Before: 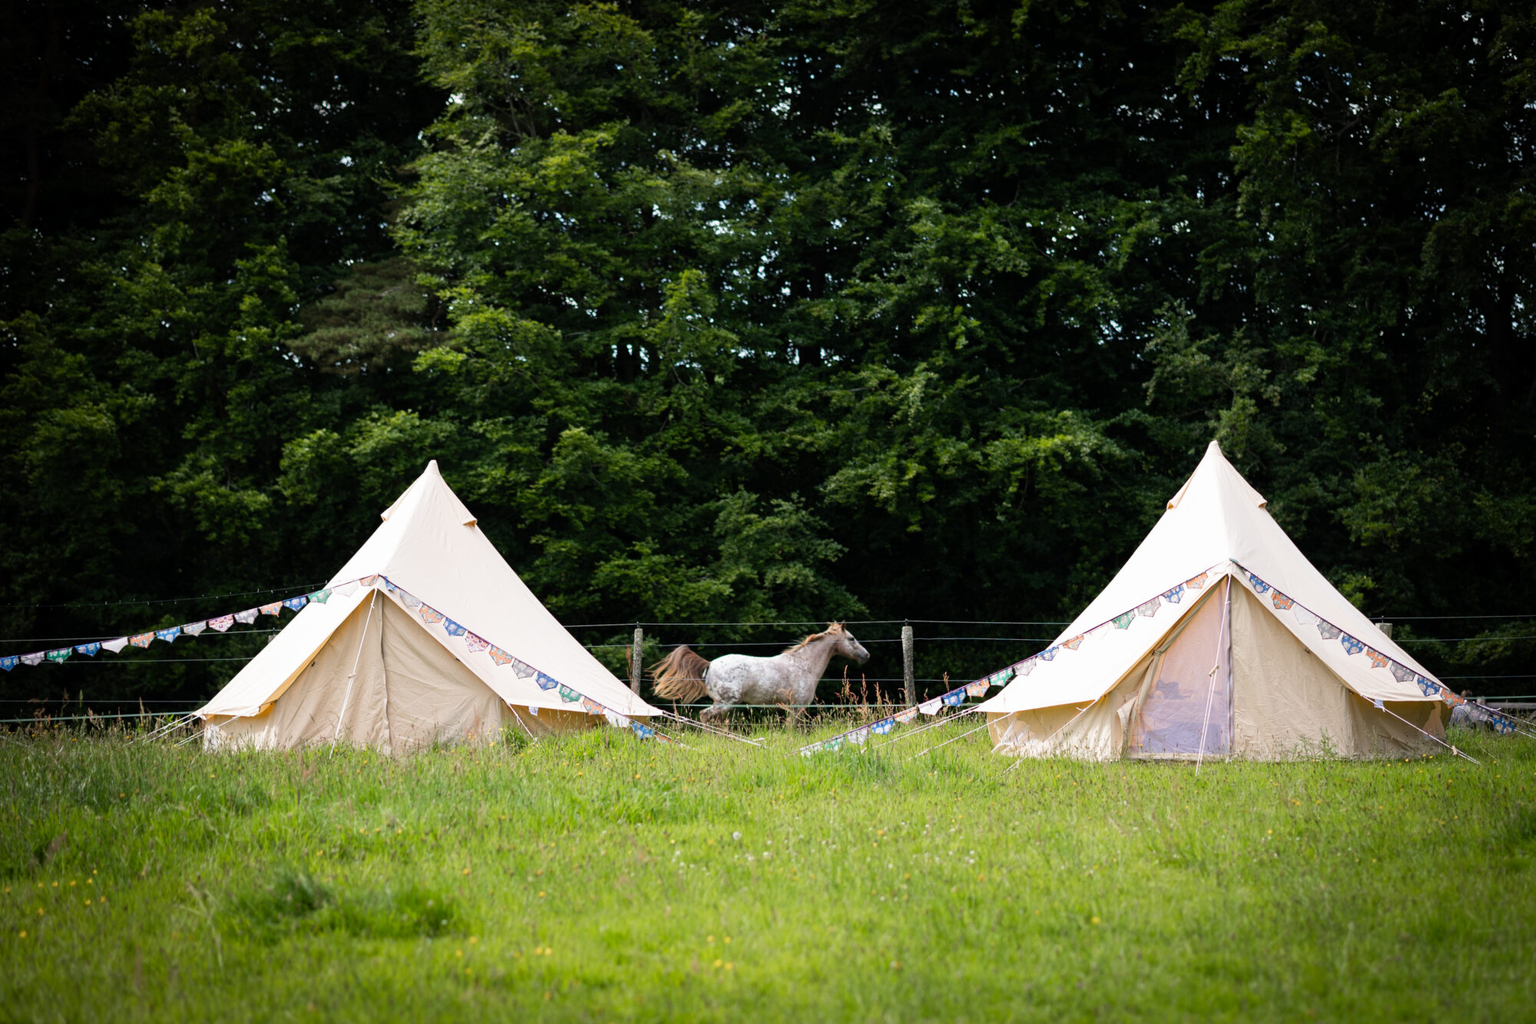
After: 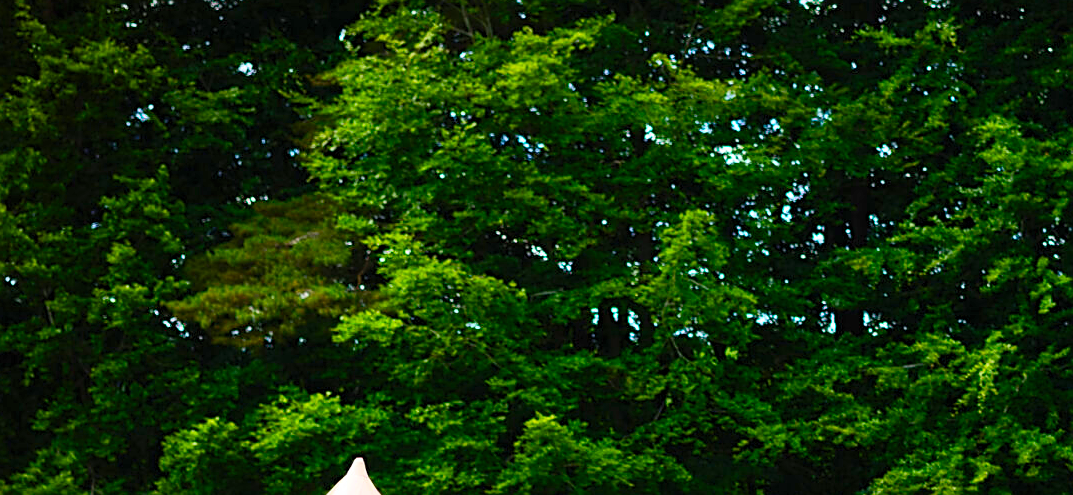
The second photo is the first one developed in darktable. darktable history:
color balance rgb: perceptual saturation grading › global saturation 35.772%, perceptual saturation grading › shadows 36.112%
crop: left 10.287%, top 10.597%, right 36.024%, bottom 51.687%
contrast brightness saturation: contrast 0.203, brightness 0.198, saturation 0.802
sharpen: on, module defaults
